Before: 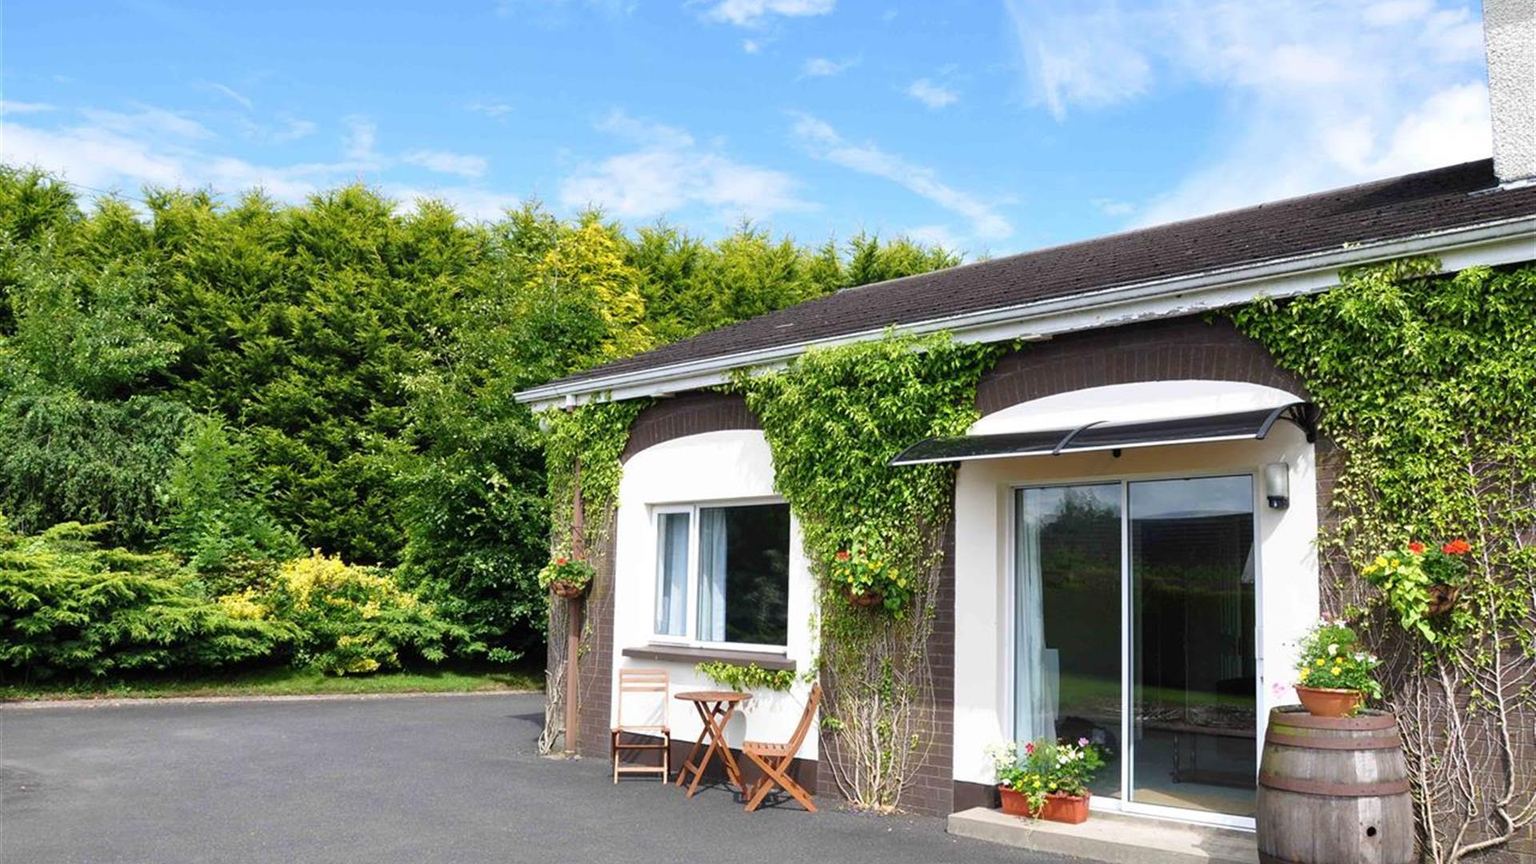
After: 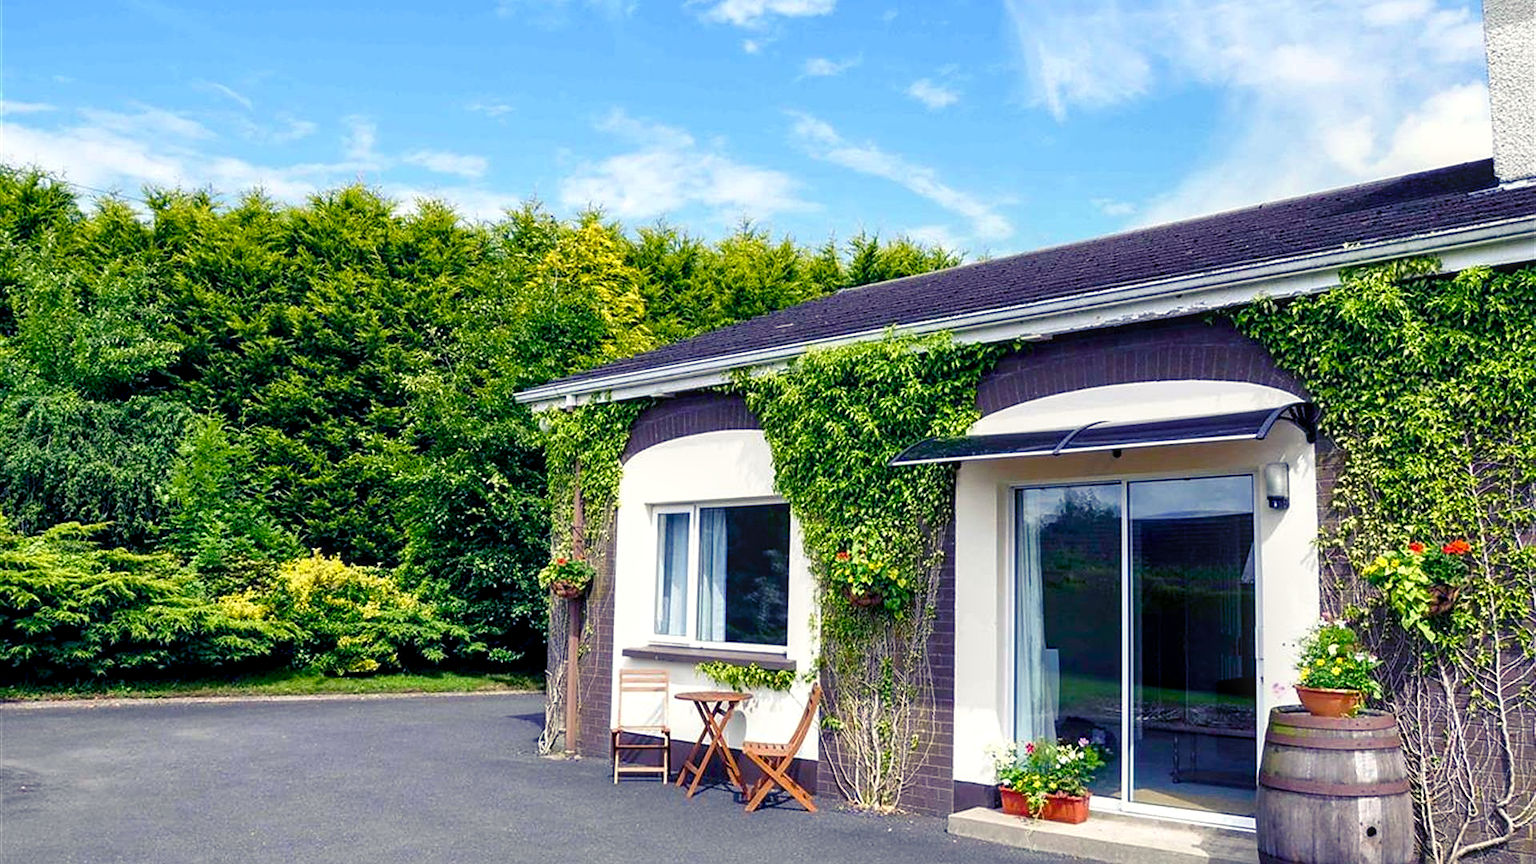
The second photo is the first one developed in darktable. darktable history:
sharpen: radius 1.864, amount 0.398, threshold 1.271
color balance rgb: shadows lift › luminance -28.76%, shadows lift › chroma 15%, shadows lift › hue 270°, power › chroma 1%, power › hue 255°, highlights gain › luminance 7.14%, highlights gain › chroma 2%, highlights gain › hue 90°, global offset › luminance -0.29%, global offset › hue 260°, perceptual saturation grading › global saturation 20%, perceptual saturation grading › highlights -13.92%, perceptual saturation grading › shadows 50%
local contrast: on, module defaults
